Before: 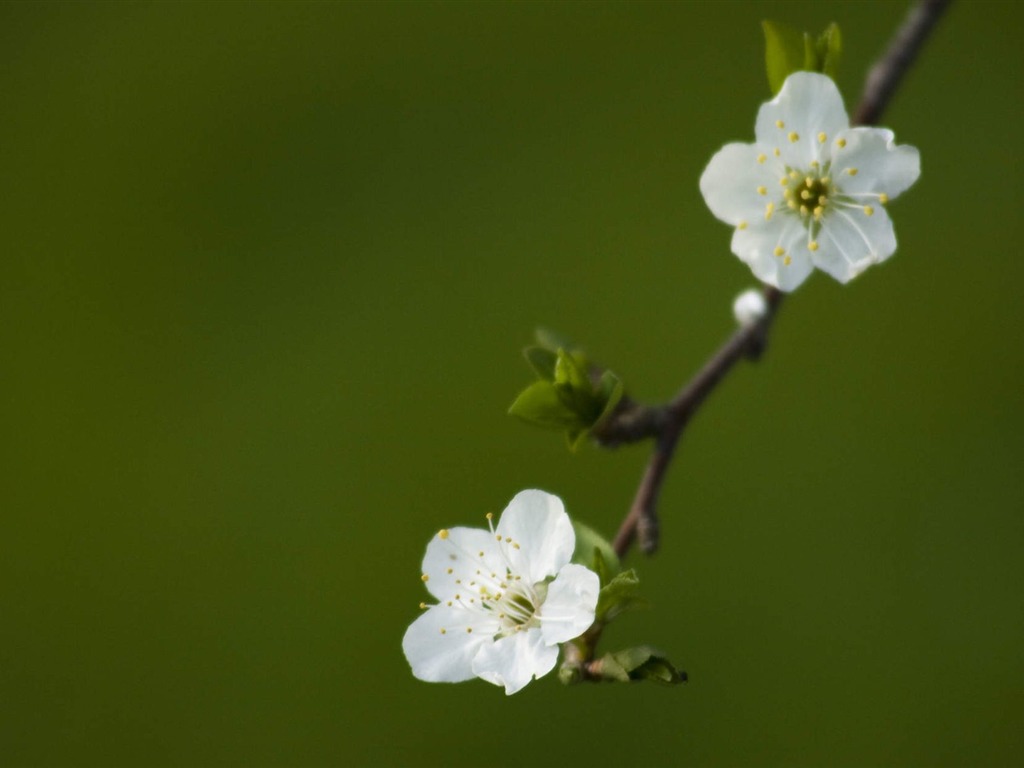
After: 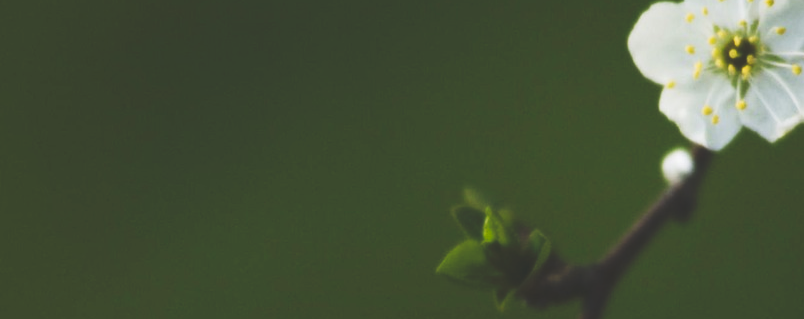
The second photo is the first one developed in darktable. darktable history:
crop: left 7.036%, top 18.398%, right 14.379%, bottom 40.043%
tone curve: curves: ch0 [(0, 0) (0.003, 0.183) (0.011, 0.183) (0.025, 0.184) (0.044, 0.188) (0.069, 0.197) (0.1, 0.204) (0.136, 0.212) (0.177, 0.226) (0.224, 0.24) (0.277, 0.273) (0.335, 0.322) (0.399, 0.388) (0.468, 0.468) (0.543, 0.579) (0.623, 0.686) (0.709, 0.792) (0.801, 0.877) (0.898, 0.939) (1, 1)], preserve colors none
